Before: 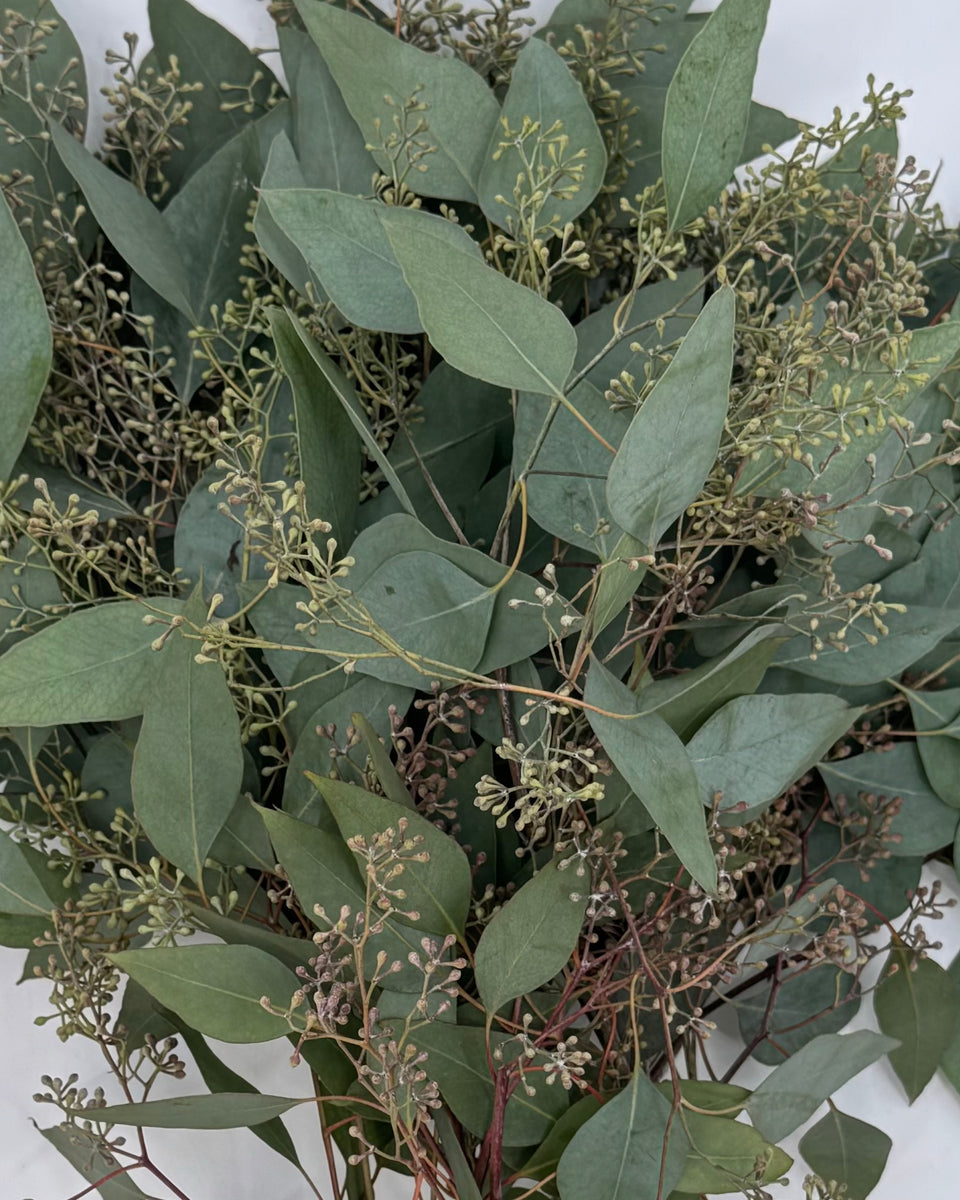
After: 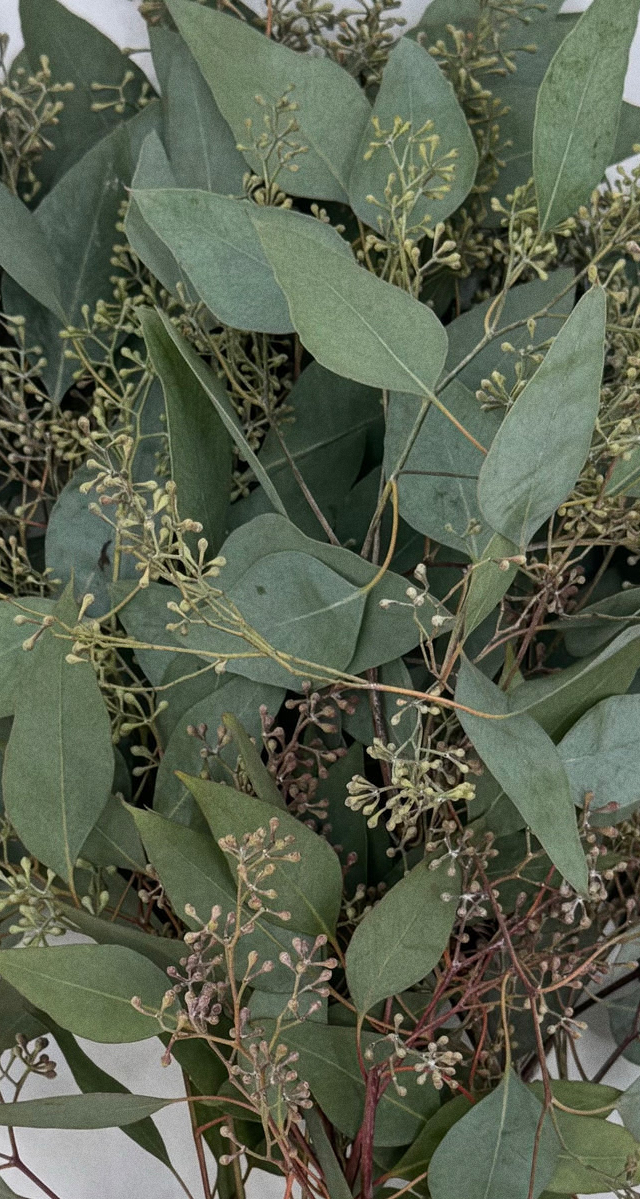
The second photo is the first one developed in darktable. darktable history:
crop and rotate: left 13.537%, right 19.796%
grain: coarseness 0.09 ISO
